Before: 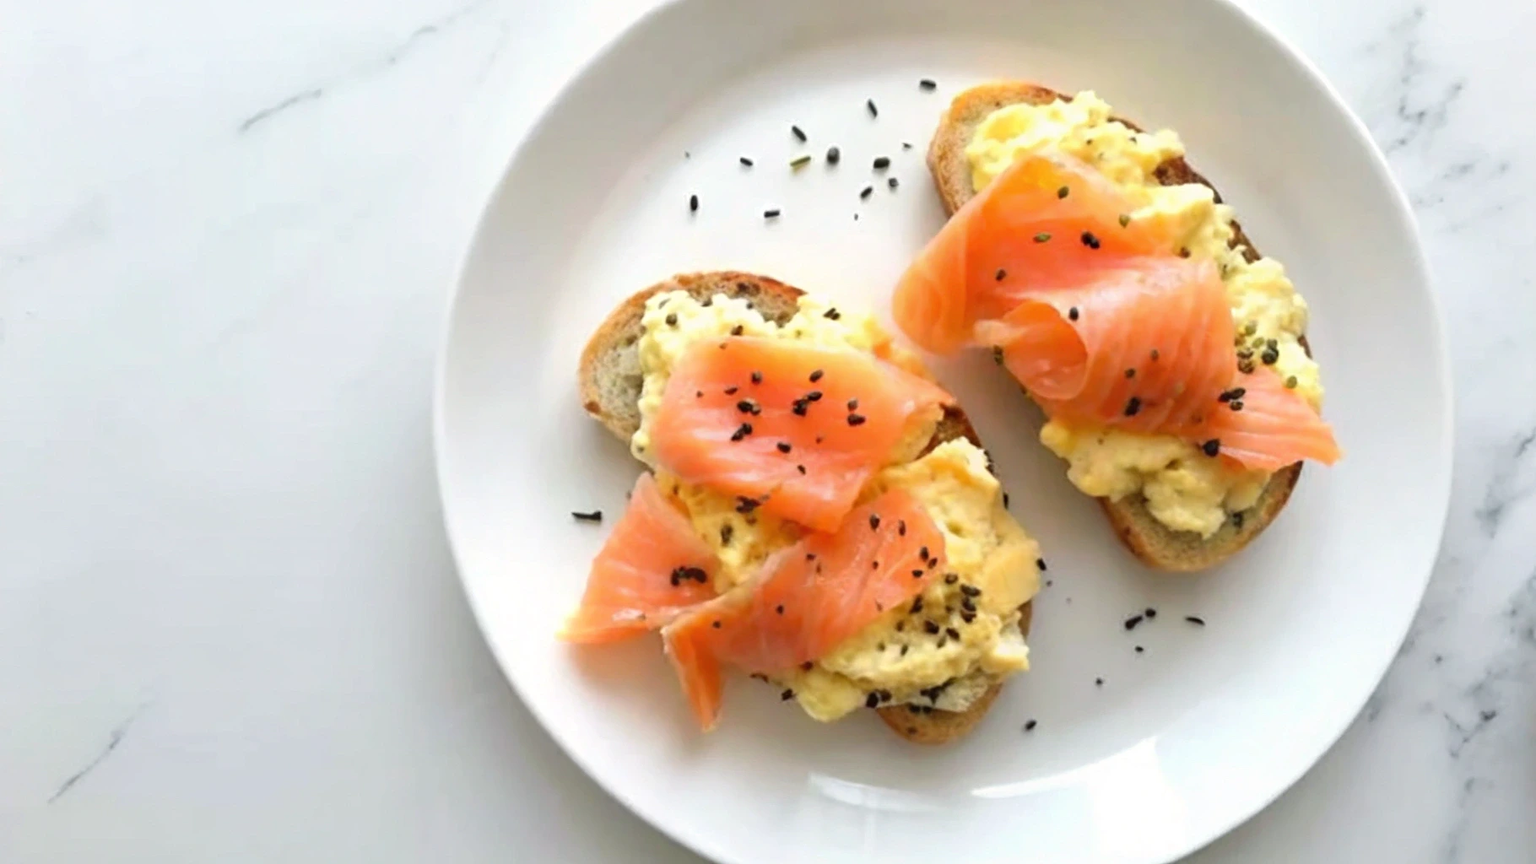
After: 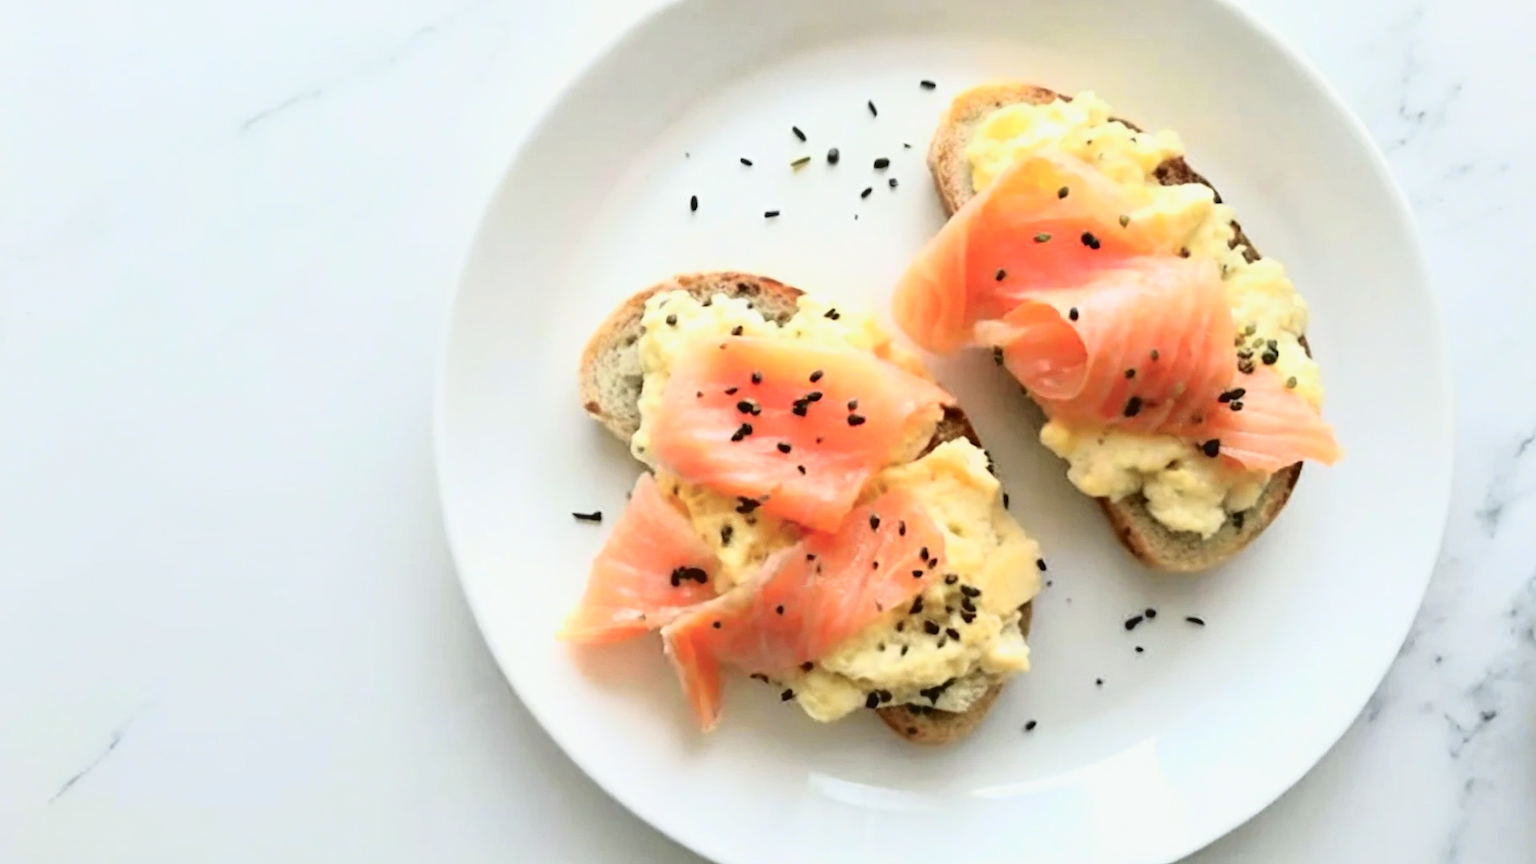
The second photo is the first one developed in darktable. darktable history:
tone curve: curves: ch0 [(0, 0.032) (0.078, 0.052) (0.236, 0.168) (0.43, 0.472) (0.508, 0.566) (0.66, 0.754) (0.79, 0.883) (0.994, 0.974)]; ch1 [(0, 0) (0.161, 0.092) (0.35, 0.33) (0.379, 0.401) (0.456, 0.456) (0.508, 0.501) (0.547, 0.531) (0.573, 0.563) (0.625, 0.602) (0.718, 0.734) (1, 1)]; ch2 [(0, 0) (0.369, 0.427) (0.44, 0.434) (0.502, 0.501) (0.54, 0.537) (0.586, 0.59) (0.621, 0.604) (1, 1)], color space Lab, independent channels, preserve colors none
